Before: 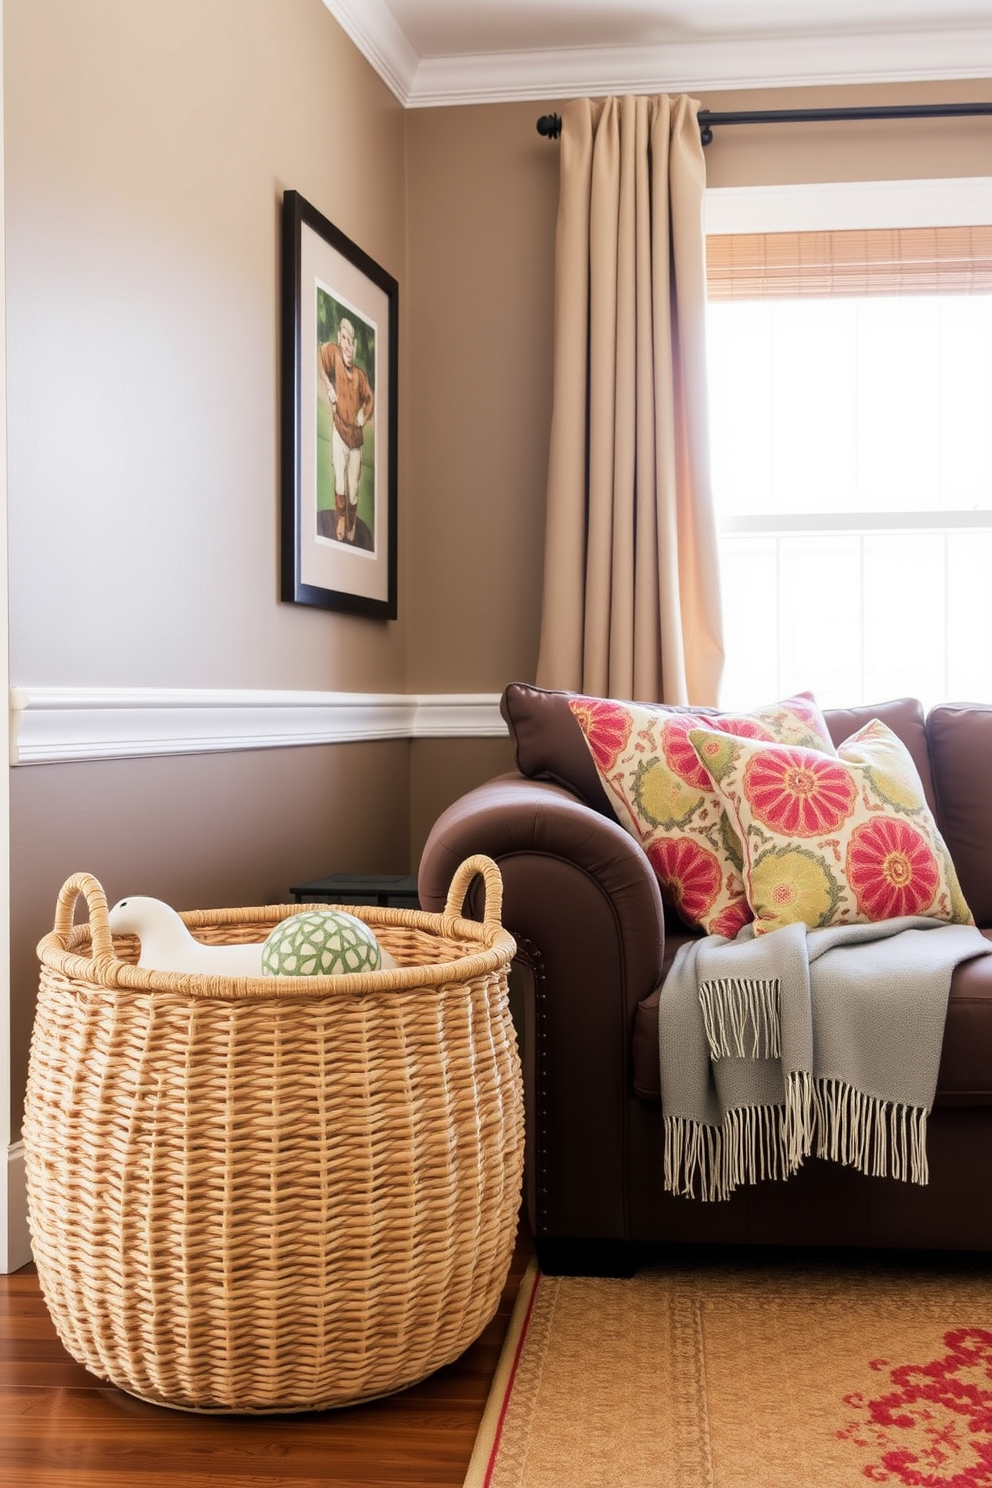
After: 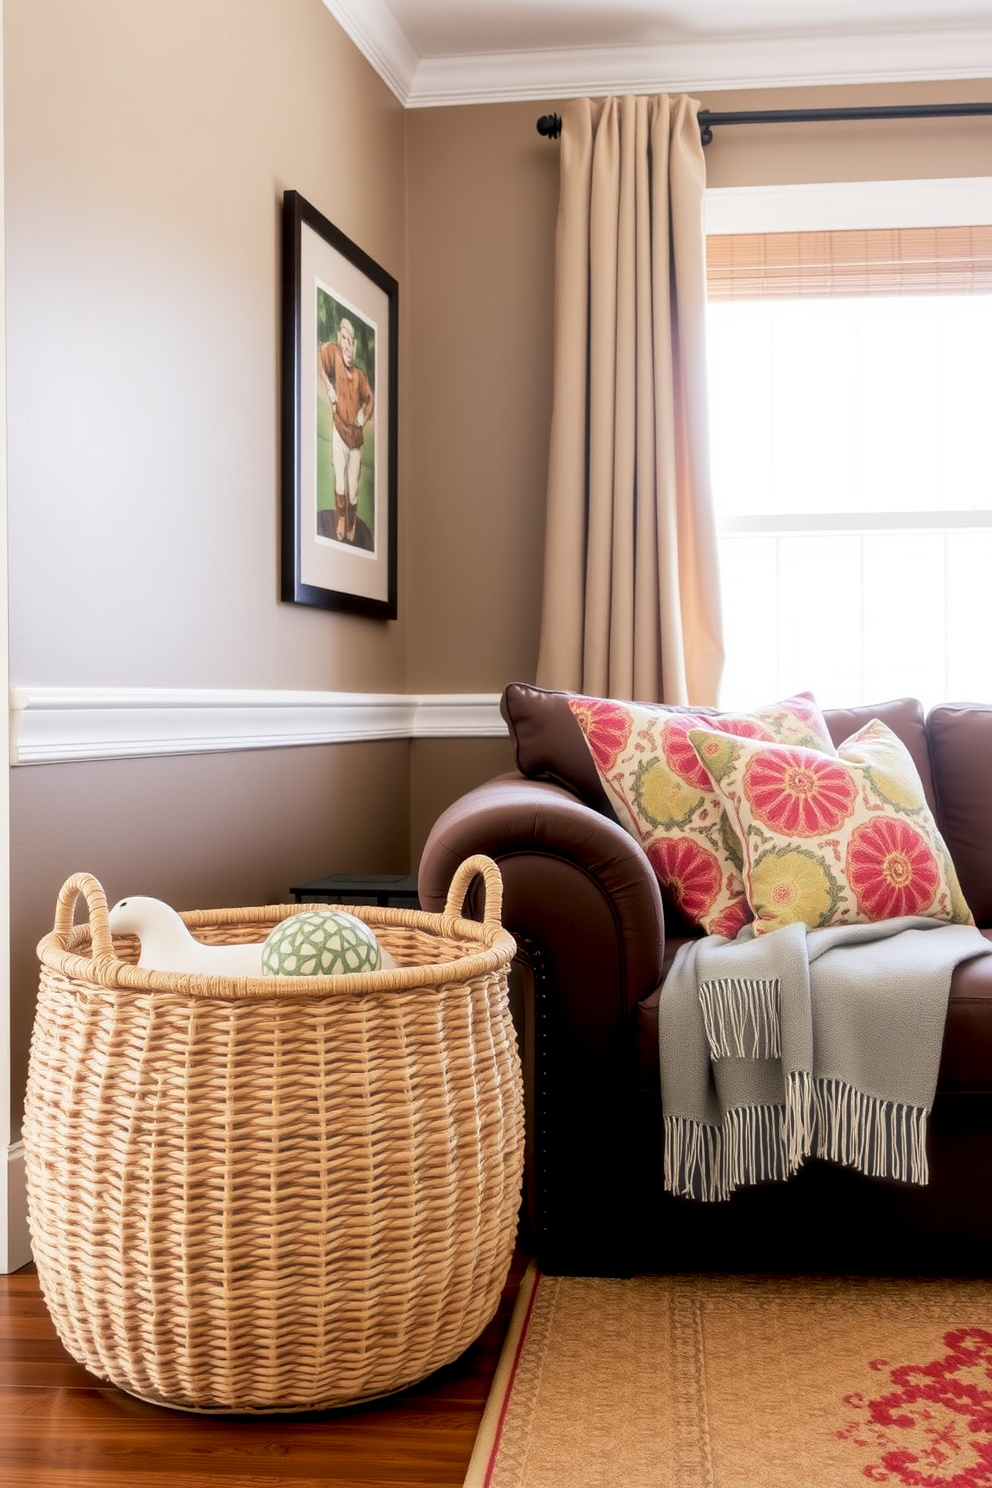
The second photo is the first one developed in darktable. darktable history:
exposure: black level correction 0.01, exposure 0.016 EV, compensate highlight preservation false
haze removal: strength -0.111, compatibility mode true, adaptive false
